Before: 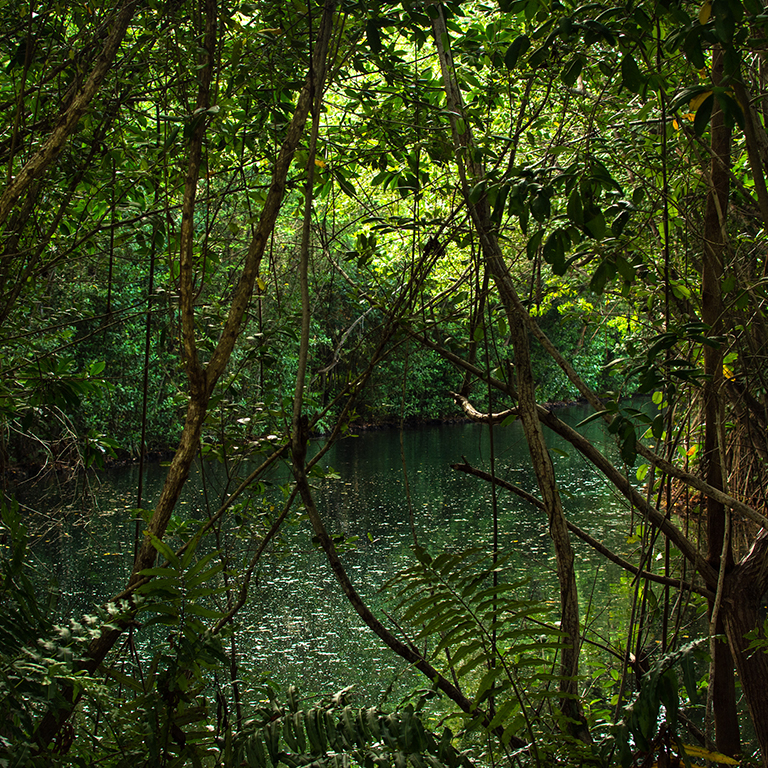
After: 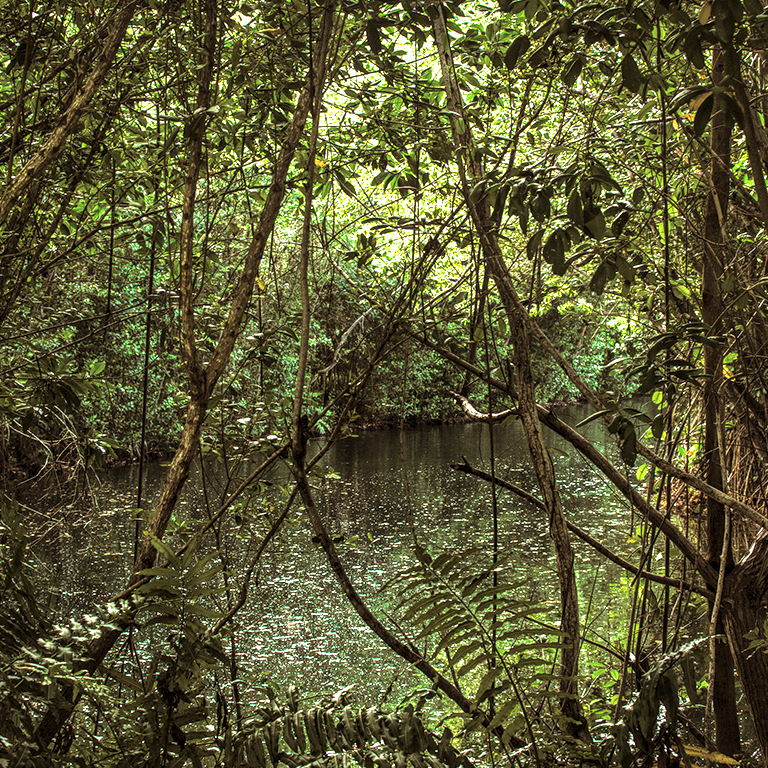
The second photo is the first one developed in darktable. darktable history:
exposure: black level correction -0.002, exposure 1.115 EV, compensate highlight preservation false
local contrast: detail 150%
split-toning: shadows › hue 32.4°, shadows › saturation 0.51, highlights › hue 180°, highlights › saturation 0, balance -60.17, compress 55.19%
